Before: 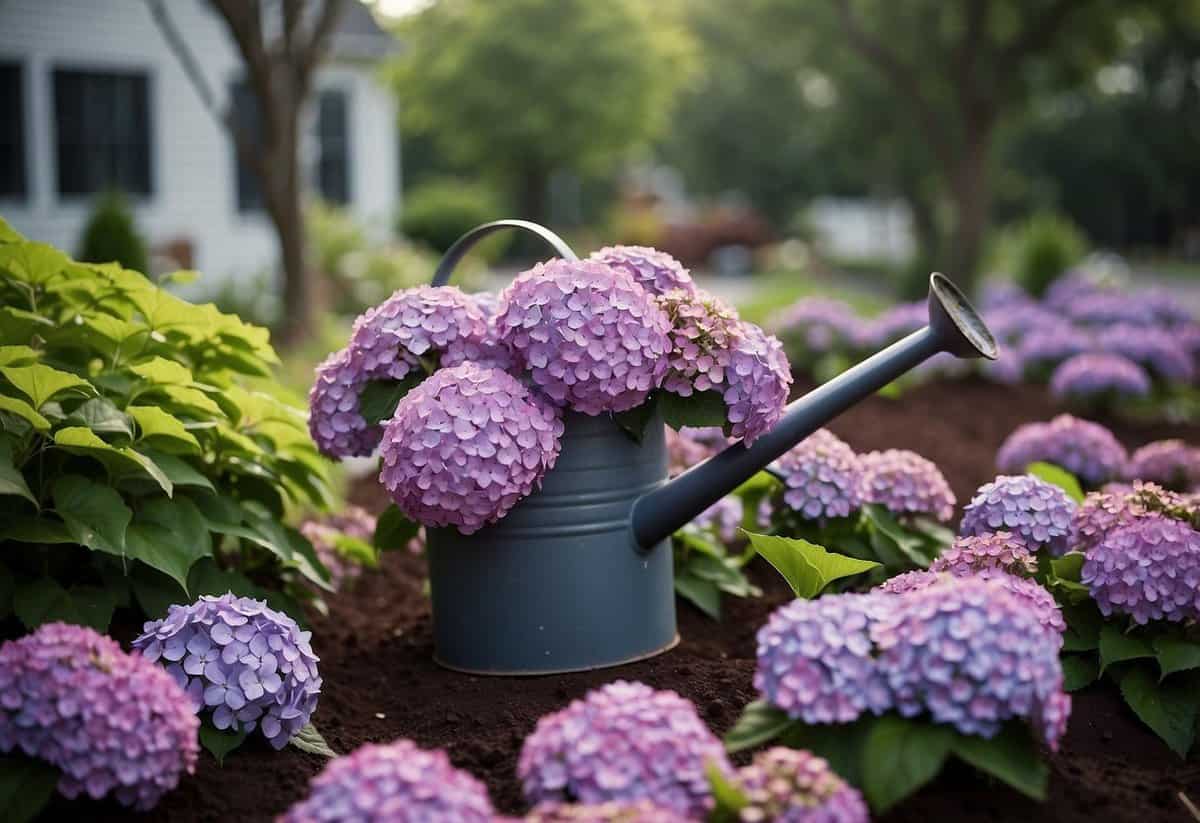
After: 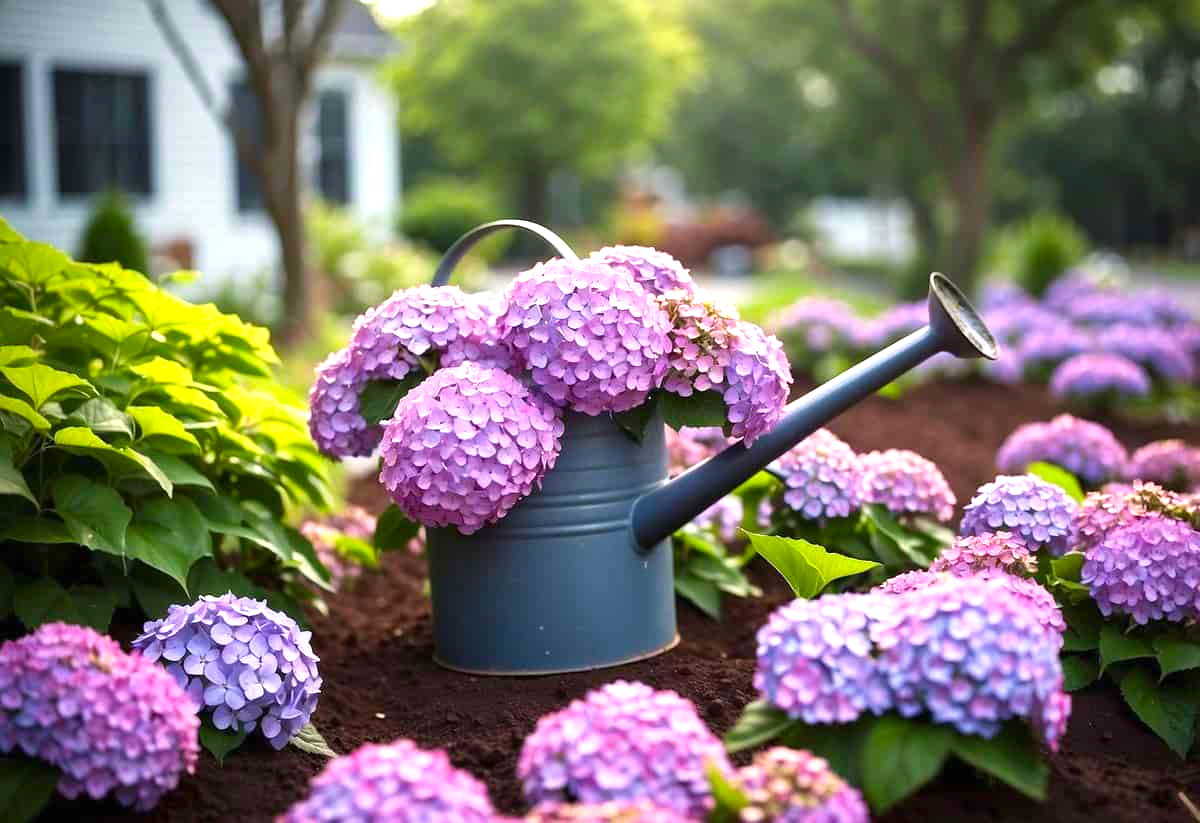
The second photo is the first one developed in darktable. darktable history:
color correction: highlights b* -0.01, saturation 1.33
exposure: black level correction 0, exposure 0.89 EV, compensate exposure bias true, compensate highlight preservation false
